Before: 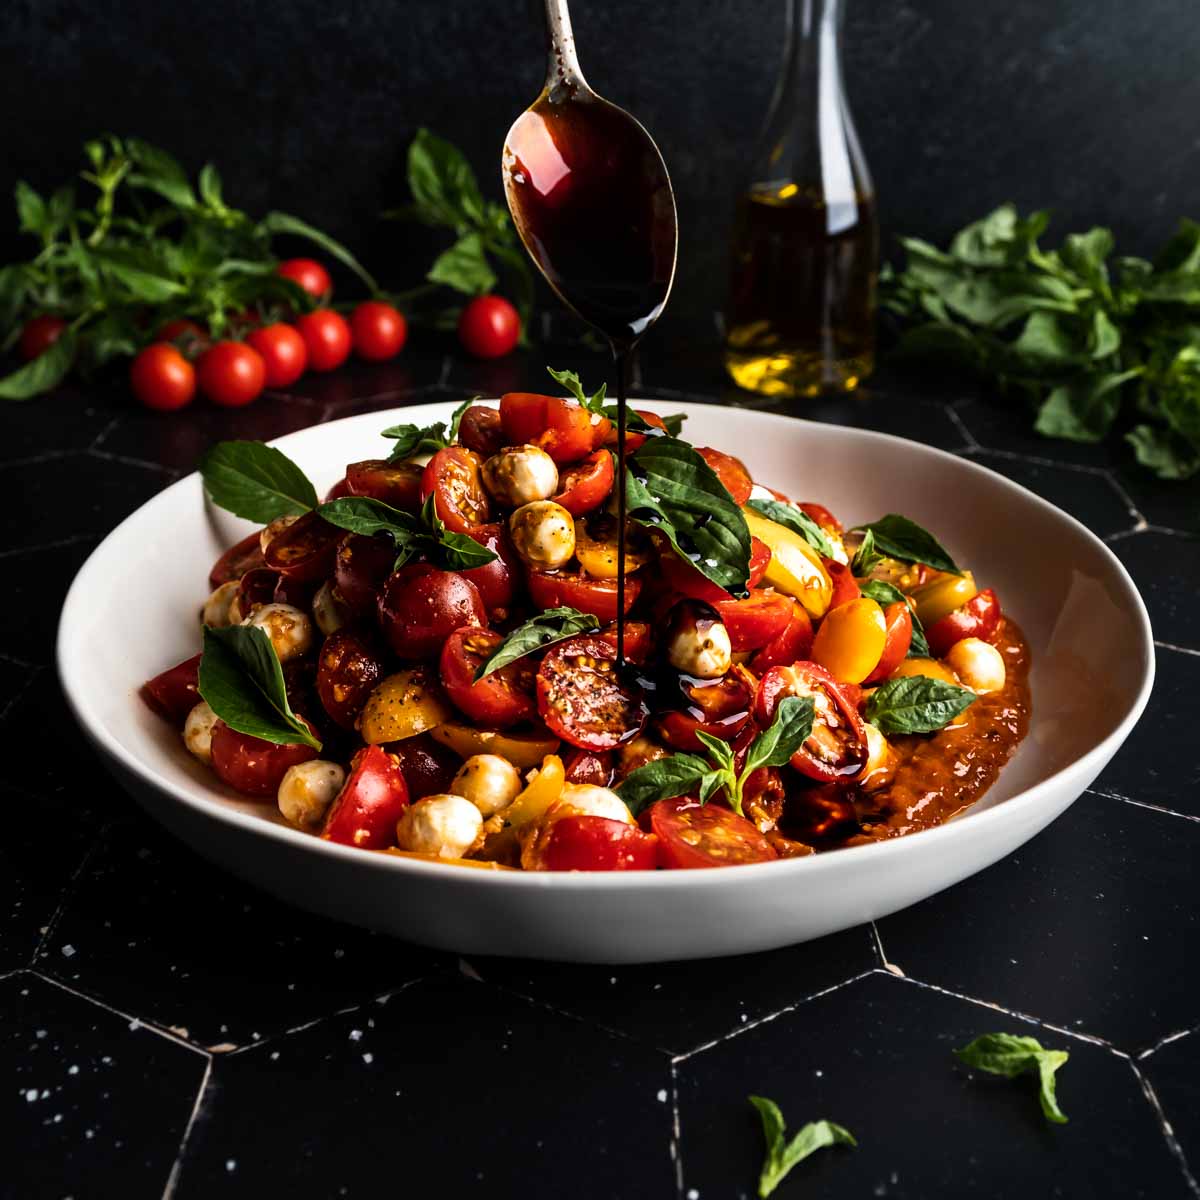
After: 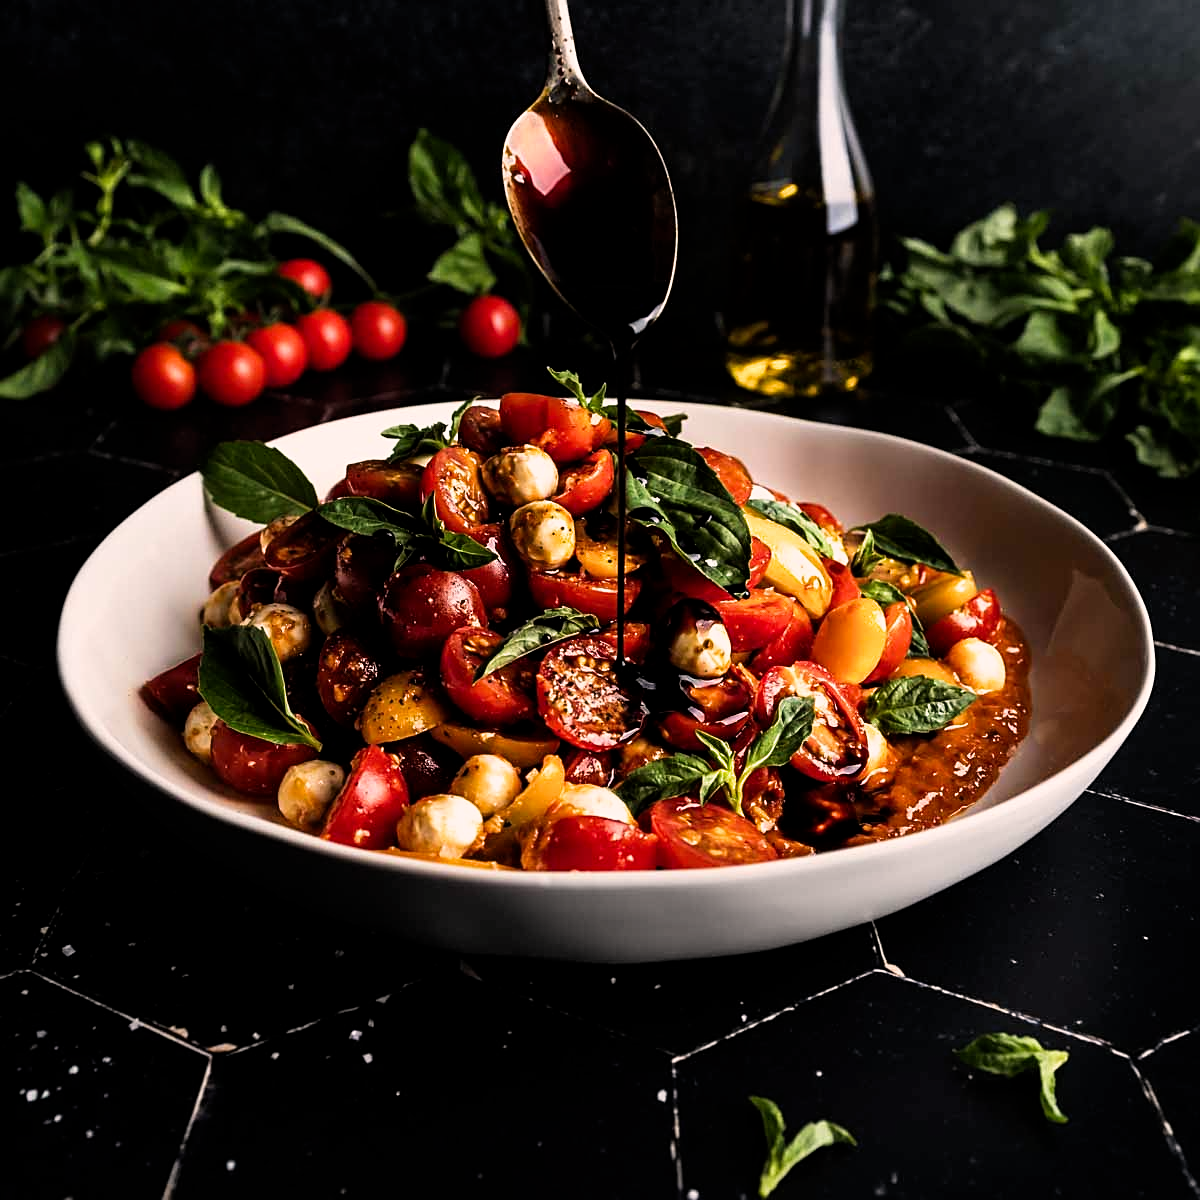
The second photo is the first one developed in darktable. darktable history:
color correction: highlights a* 5.81, highlights b* 4.84
sharpen: on, module defaults
filmic rgb: black relative exposure -12.8 EV, white relative exposure 2.8 EV, threshold 3 EV, target black luminance 0%, hardness 8.54, latitude 70.41%, contrast 1.133, shadows ↔ highlights balance -0.395%, color science v4 (2020), enable highlight reconstruction true
